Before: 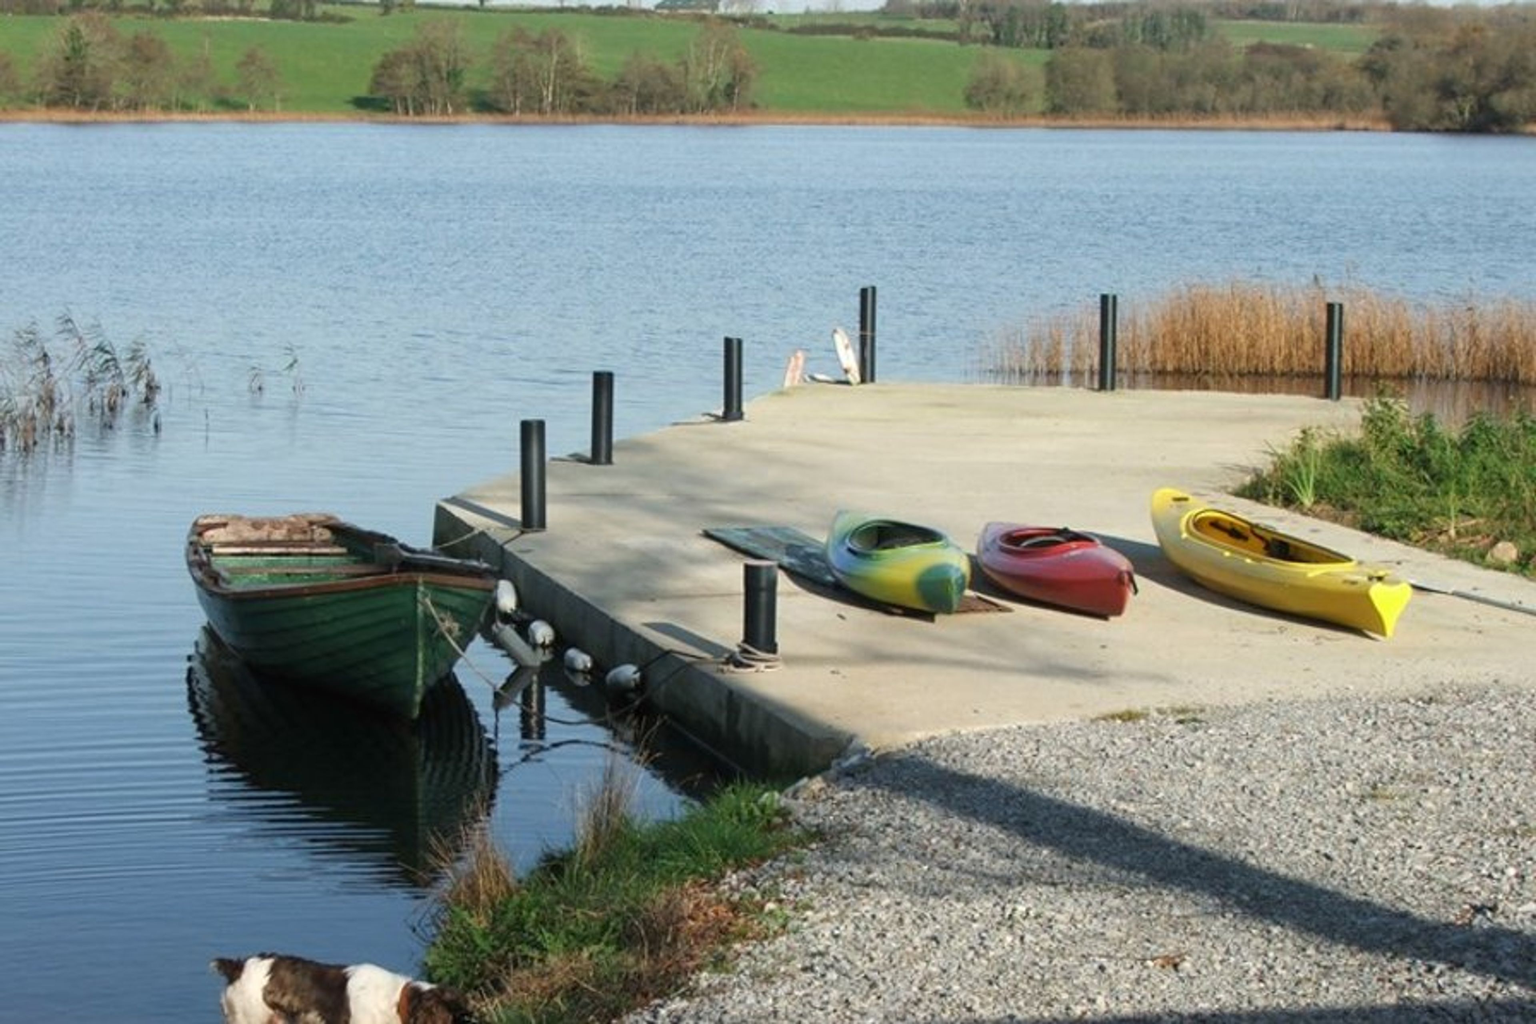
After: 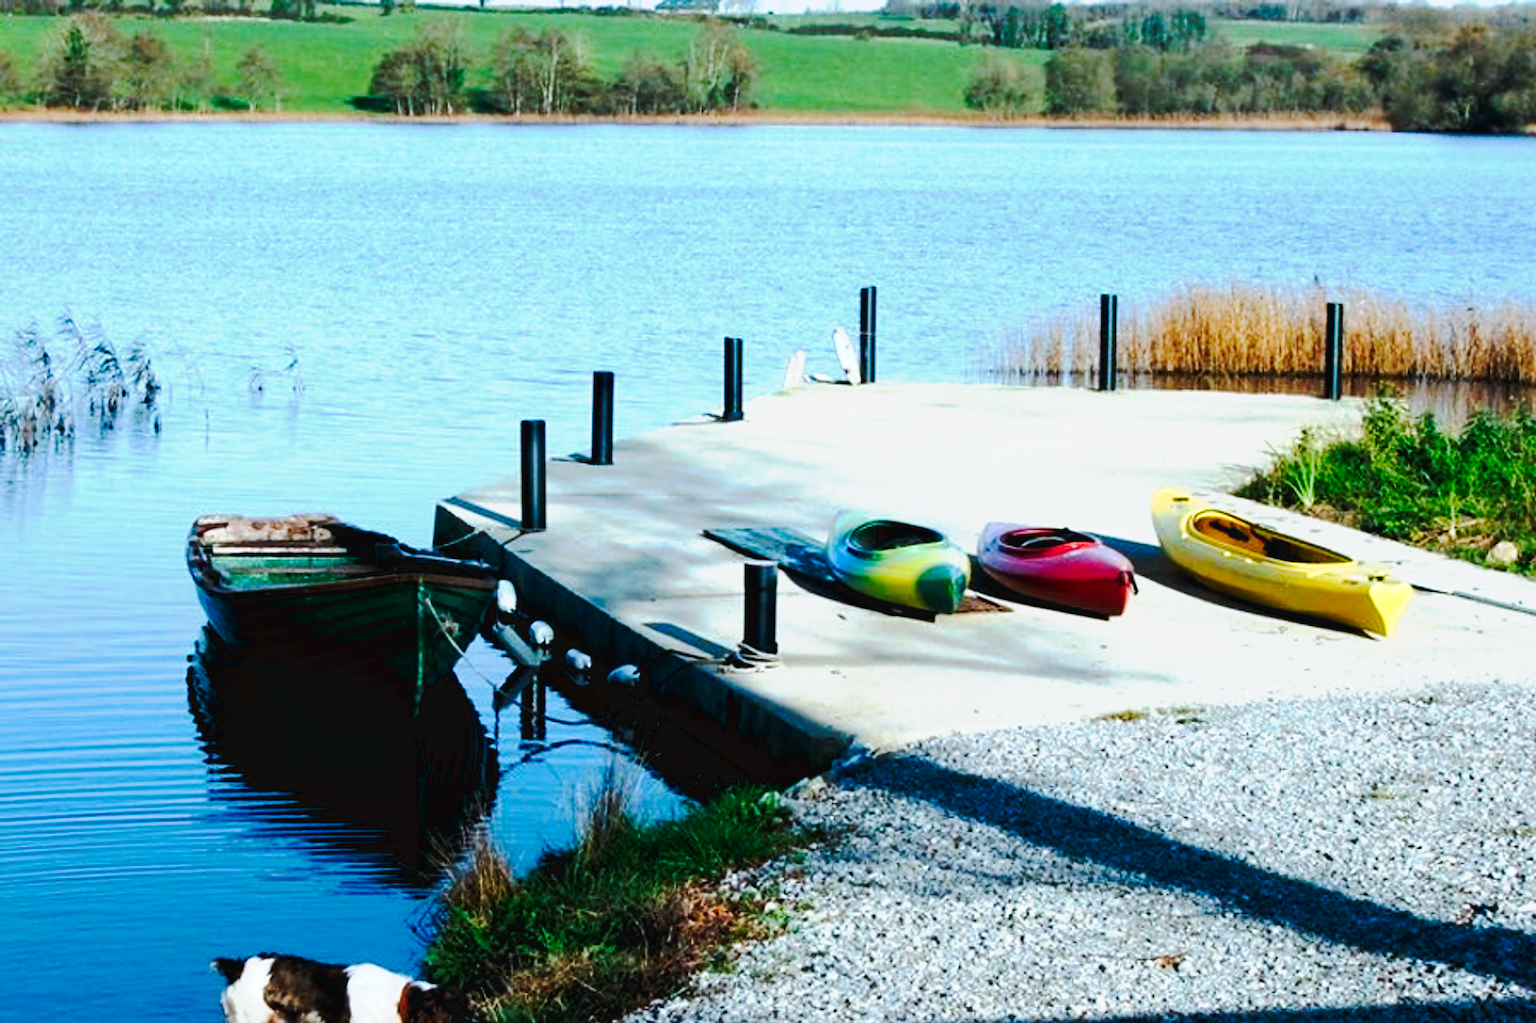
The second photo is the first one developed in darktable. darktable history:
sharpen: radius 1.864, amount 0.398, threshold 1.271
tone curve: curves: ch0 [(0, 0) (0.003, 0.043) (0.011, 0.043) (0.025, 0.035) (0.044, 0.042) (0.069, 0.035) (0.1, 0.03) (0.136, 0.017) (0.177, 0.03) (0.224, 0.06) (0.277, 0.118) (0.335, 0.189) (0.399, 0.297) (0.468, 0.483) (0.543, 0.631) (0.623, 0.746) (0.709, 0.823) (0.801, 0.944) (0.898, 0.966) (1, 1)], preserve colors none
color calibration: output R [1.063, -0.012, -0.003, 0], output G [0, 1.022, 0.021, 0], output B [-0.079, 0.047, 1, 0], illuminant custom, x 0.389, y 0.387, temperature 3838.64 K
